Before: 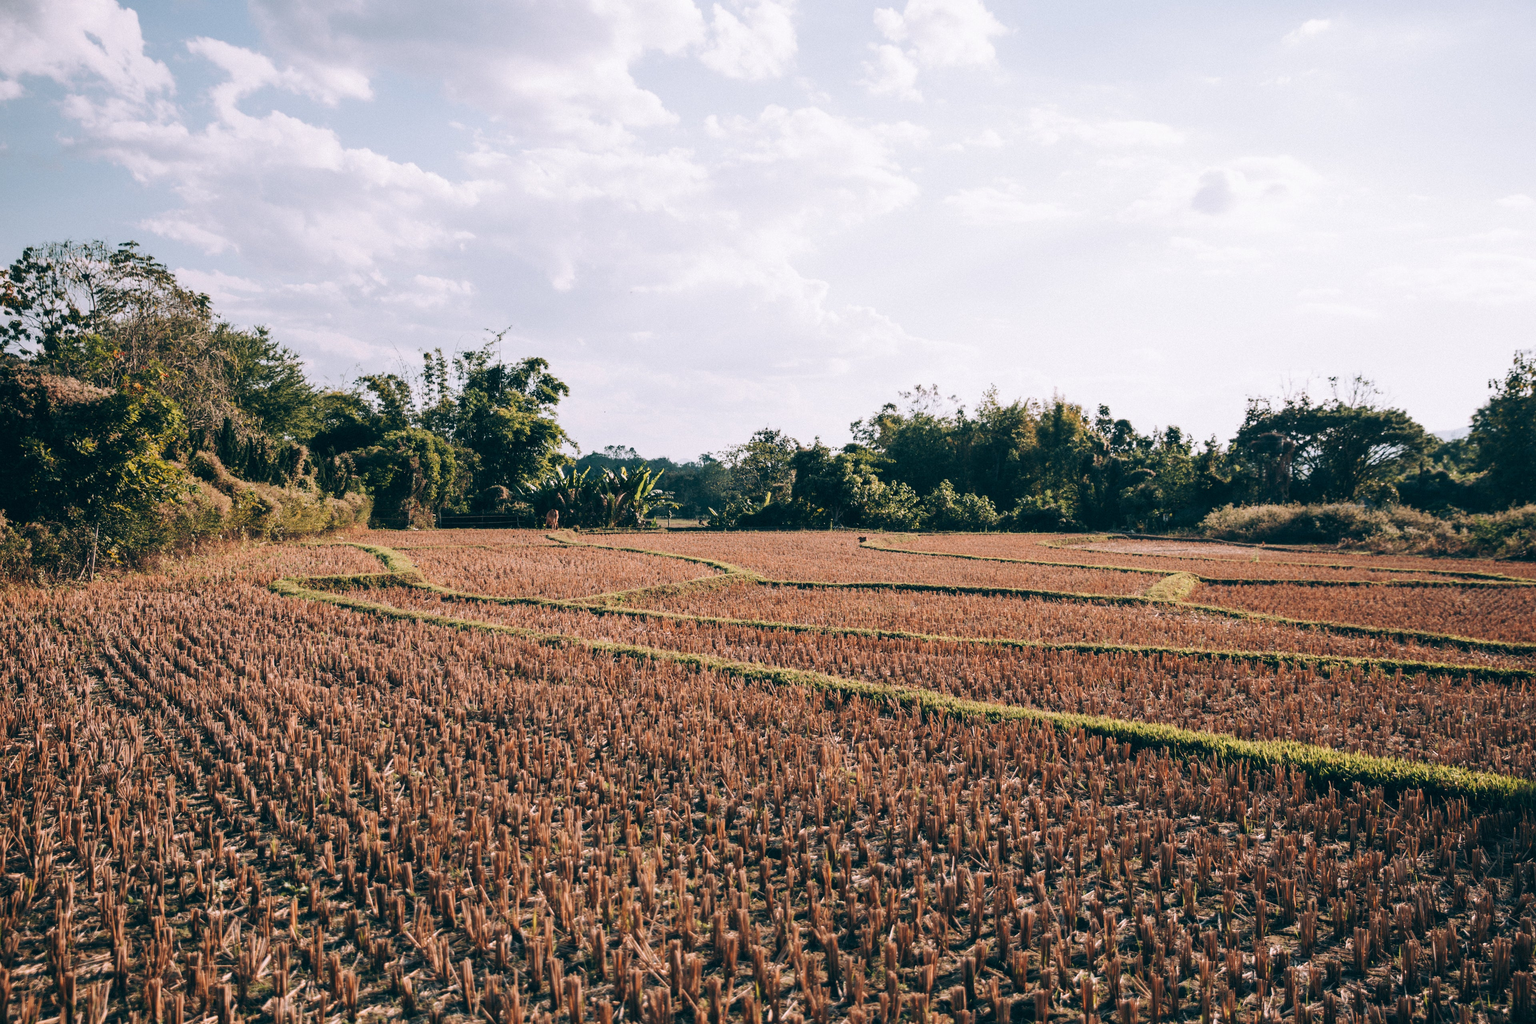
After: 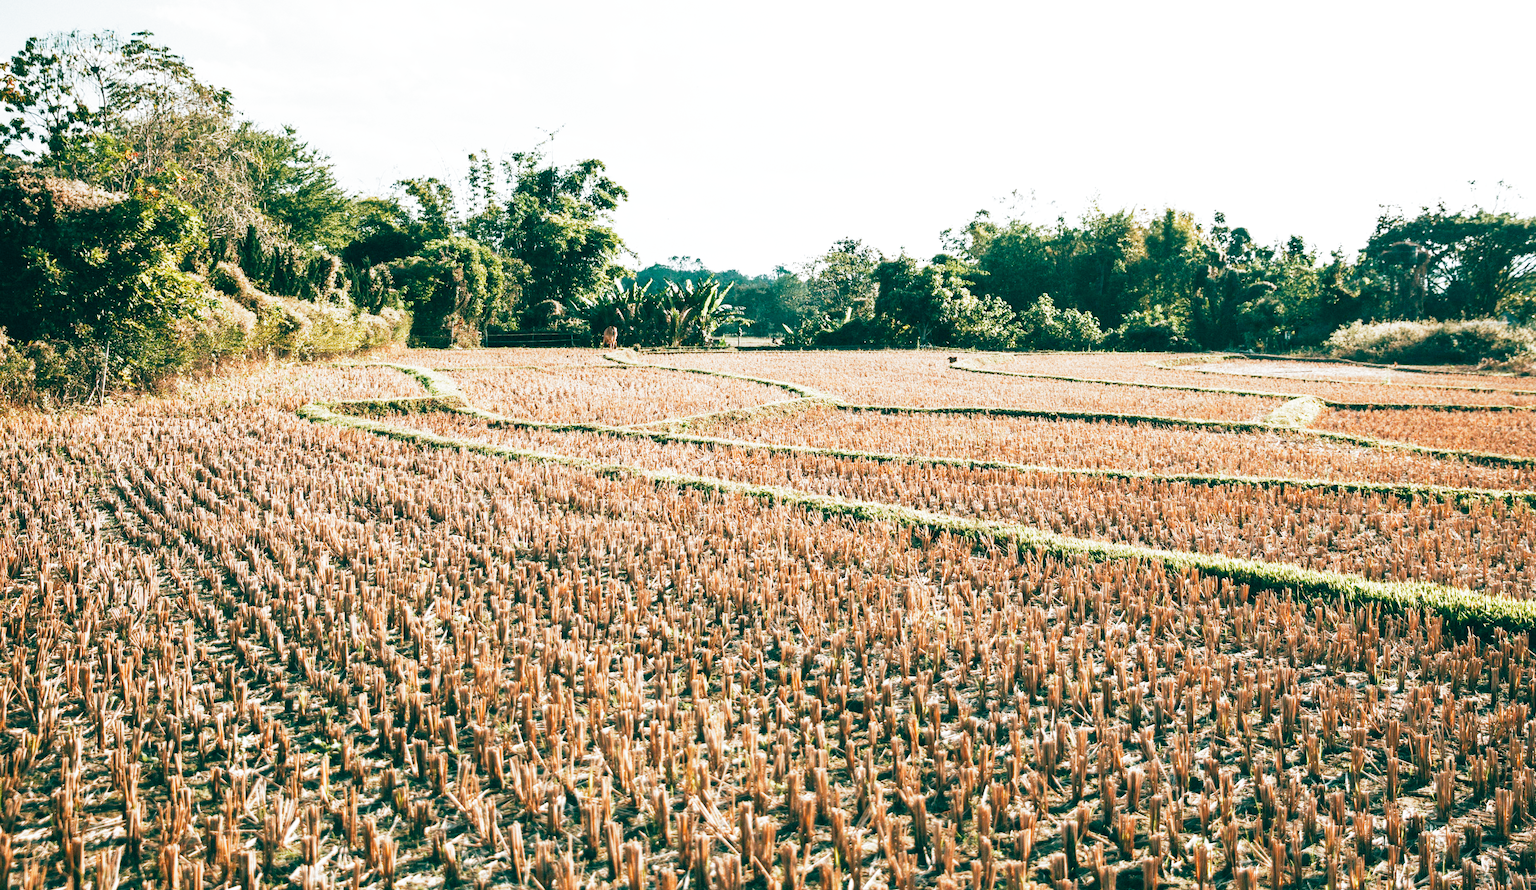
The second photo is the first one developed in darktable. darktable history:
crop: top 20.916%, right 9.437%, bottom 0.316%
color balance rgb: shadows lift › chroma 11.71%, shadows lift › hue 133.46°, highlights gain › chroma 4%, highlights gain › hue 200.2°, perceptual saturation grading › global saturation 18.05%
rgb levels: mode RGB, independent channels, levels [[0, 0.474, 1], [0, 0.5, 1], [0, 0.5, 1]]
filmic rgb: middle gray luminance 9.23%, black relative exposure -10.55 EV, white relative exposure 3.45 EV, threshold 6 EV, target black luminance 0%, hardness 5.98, latitude 59.69%, contrast 1.087, highlights saturation mix 5%, shadows ↔ highlights balance 29.23%, add noise in highlights 0, preserve chrominance no, color science v3 (2019), use custom middle-gray values true, iterations of high-quality reconstruction 0, contrast in highlights soft, enable highlight reconstruction true
exposure: black level correction 0, exposure 0.5 EV, compensate exposure bias true, compensate highlight preservation false
